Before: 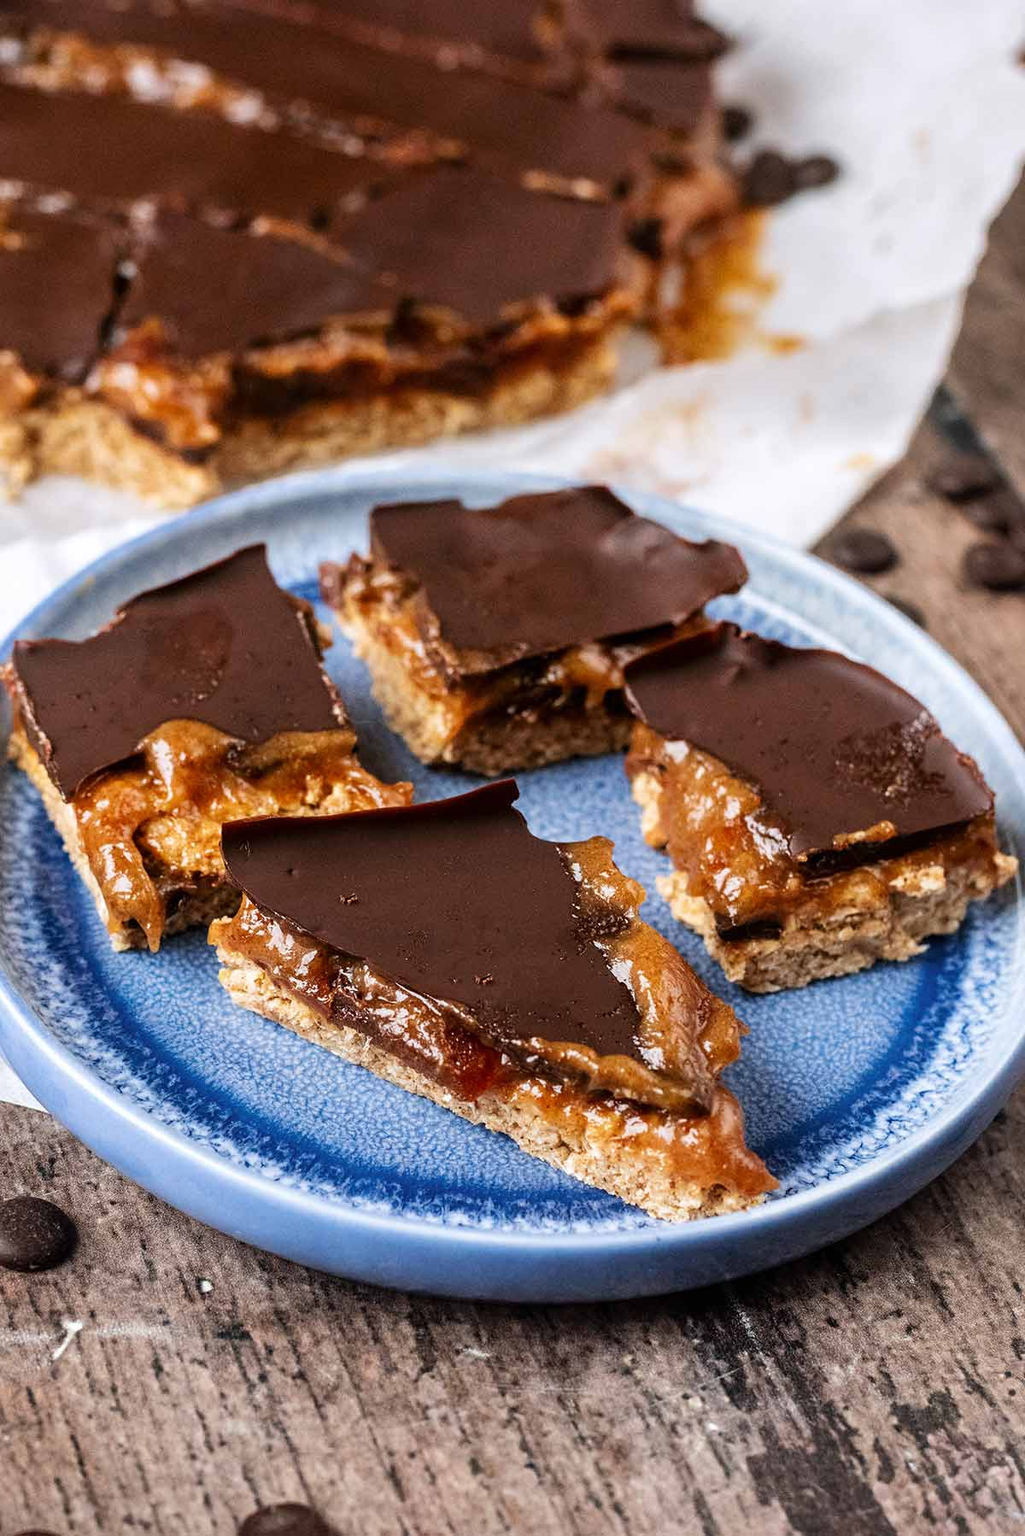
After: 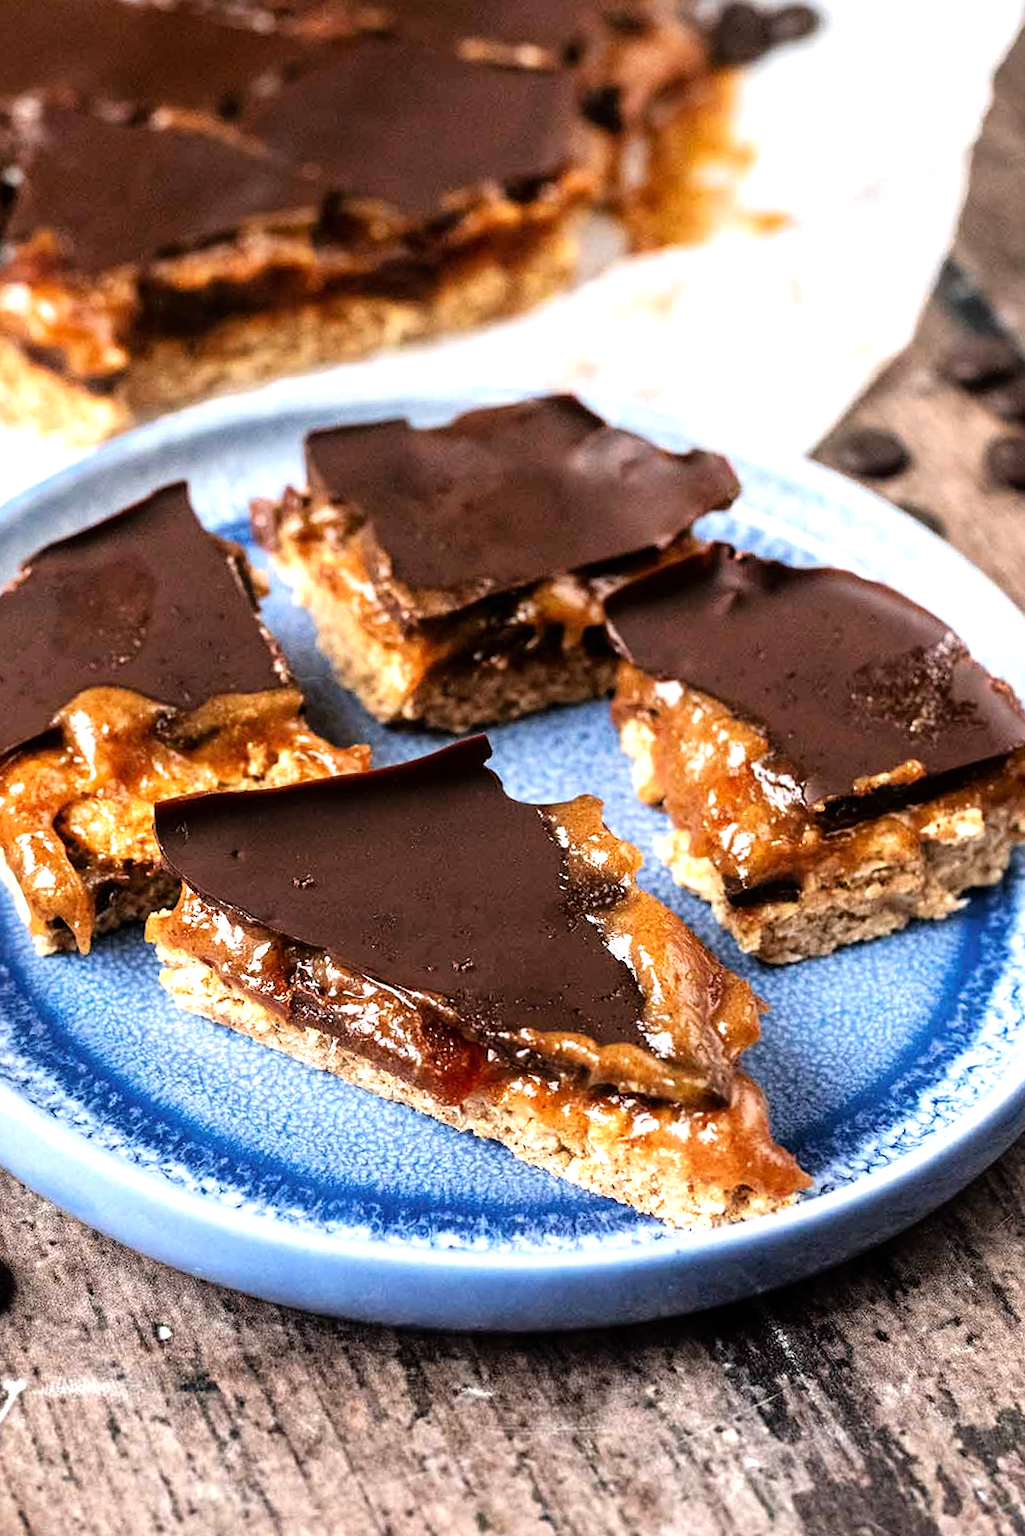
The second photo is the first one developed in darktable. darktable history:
tone equalizer: -8 EV -0.743 EV, -7 EV -0.723 EV, -6 EV -0.637 EV, -5 EV -0.374 EV, -3 EV 0.396 EV, -2 EV 0.6 EV, -1 EV 0.699 EV, +0 EV 0.729 EV
crop and rotate: angle 3.05°, left 5.622%, top 5.719%
